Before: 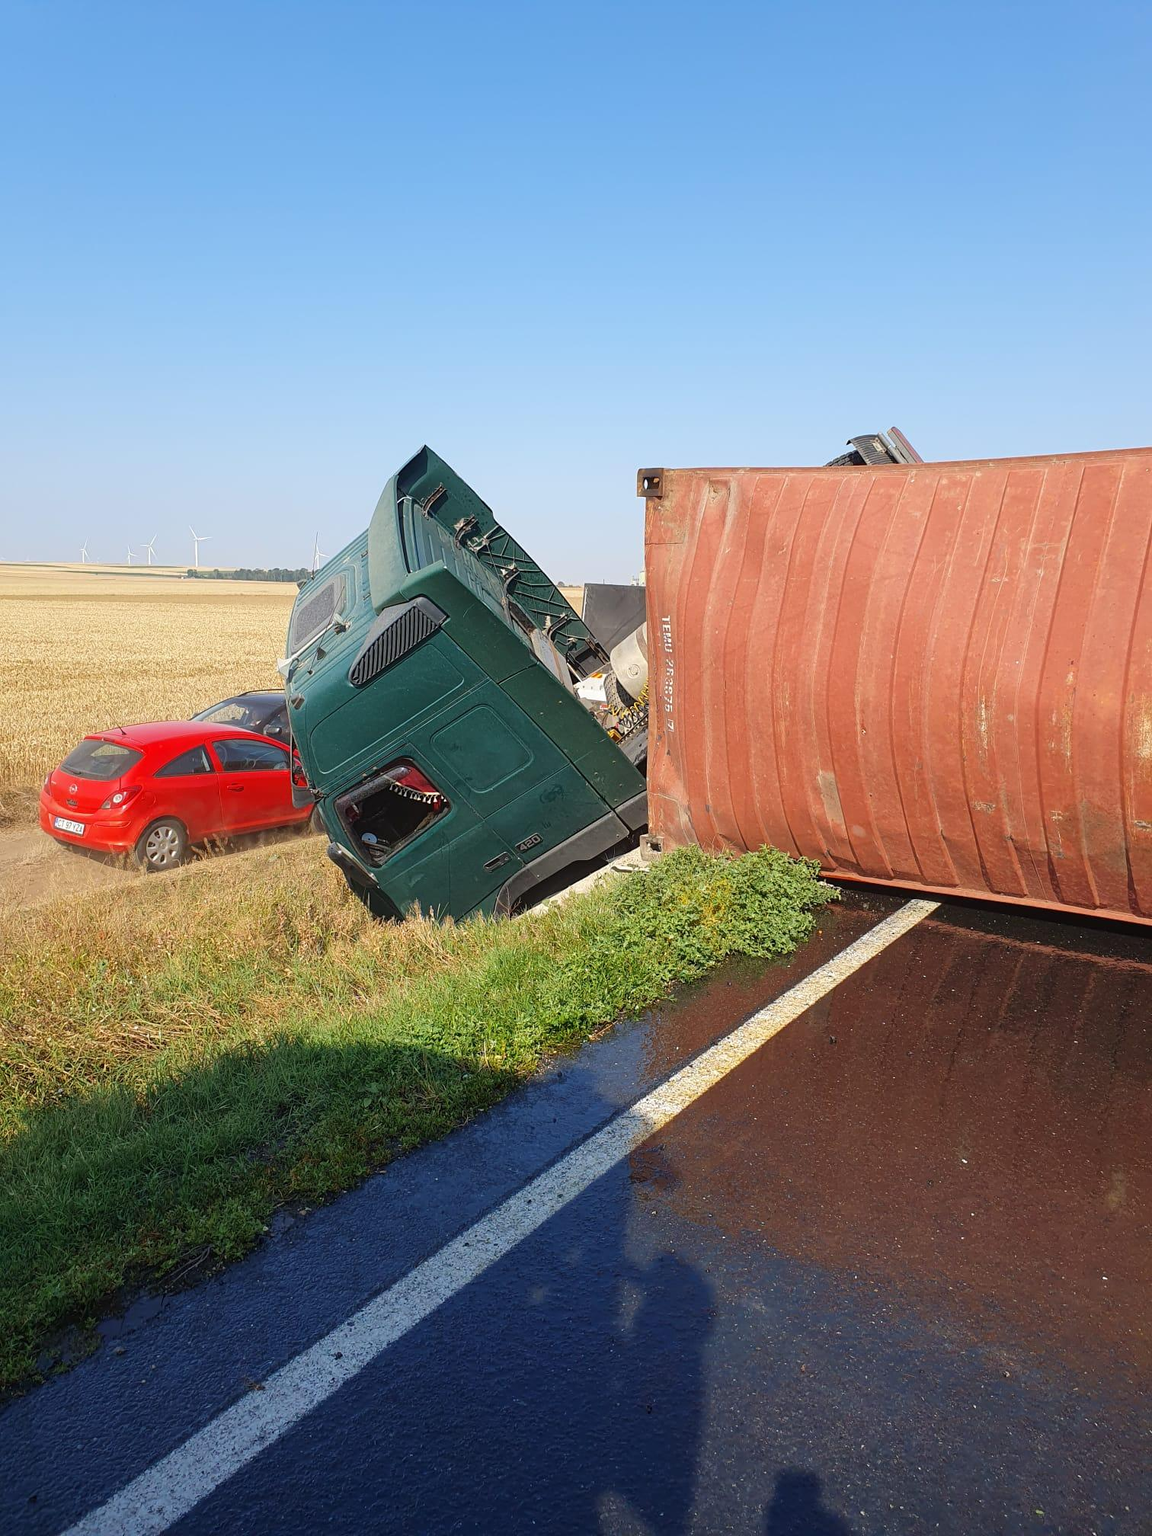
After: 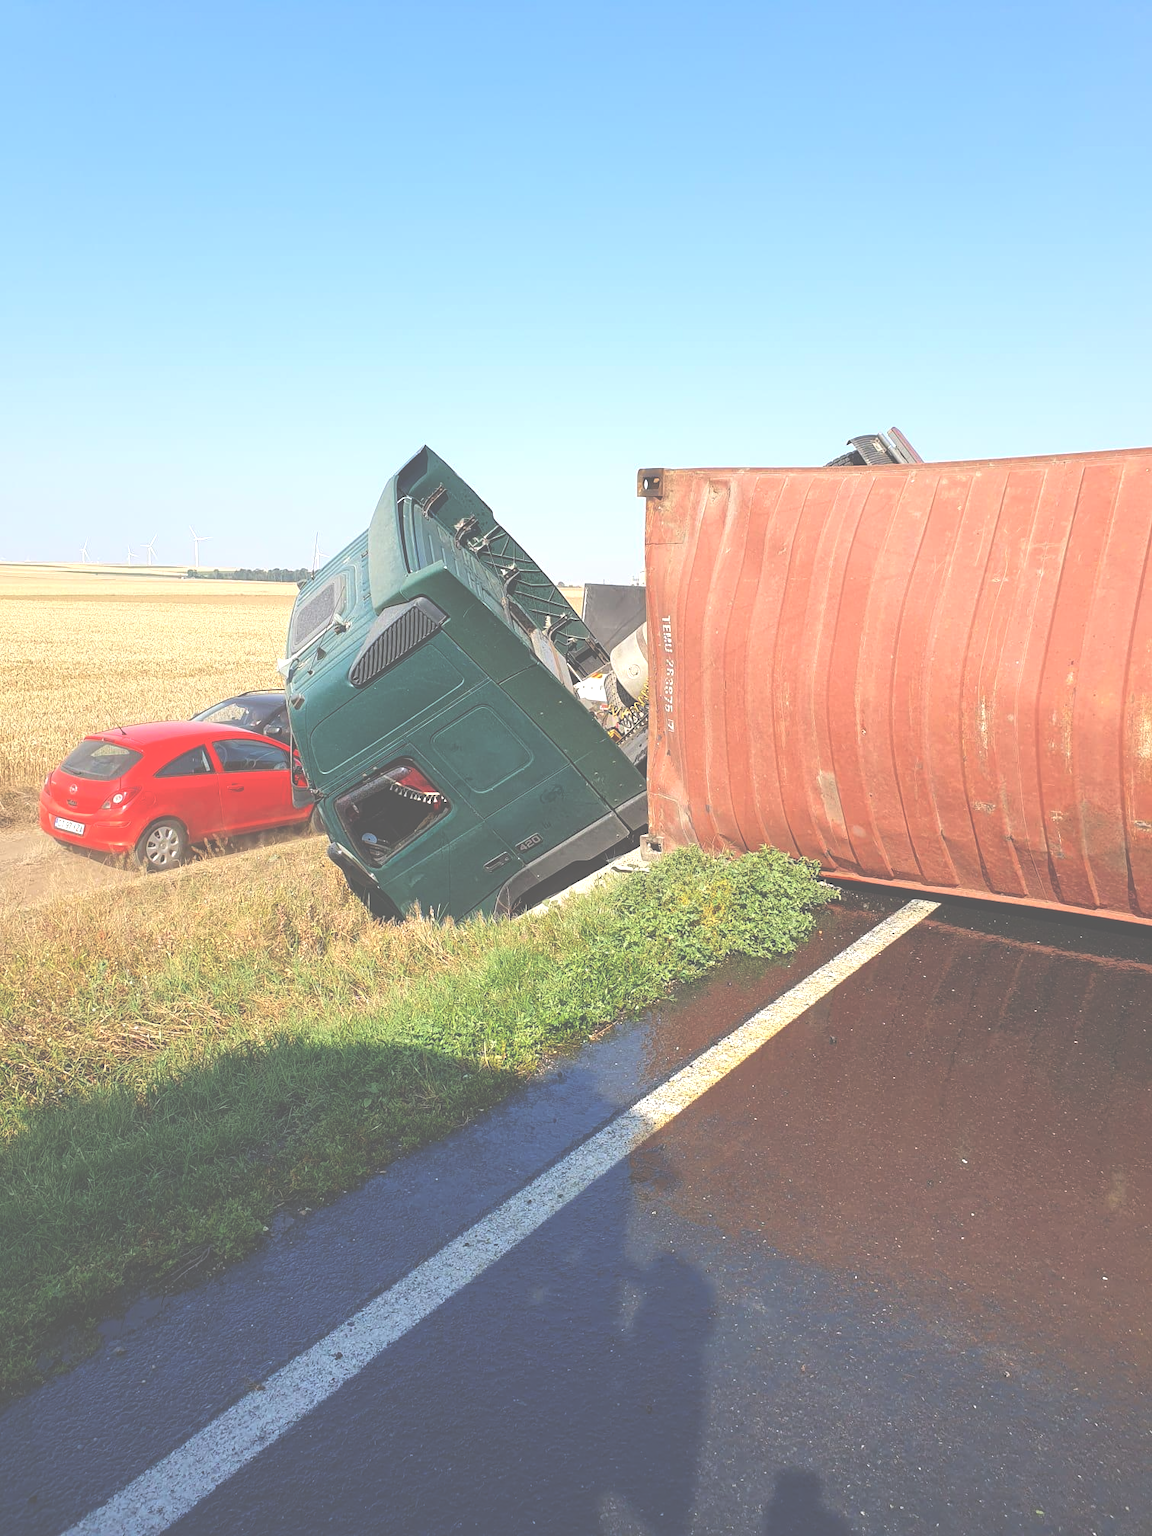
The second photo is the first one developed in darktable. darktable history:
tone equalizer: on, module defaults
exposure: black level correction -0.071, exposure 0.501 EV, compensate highlight preservation false
